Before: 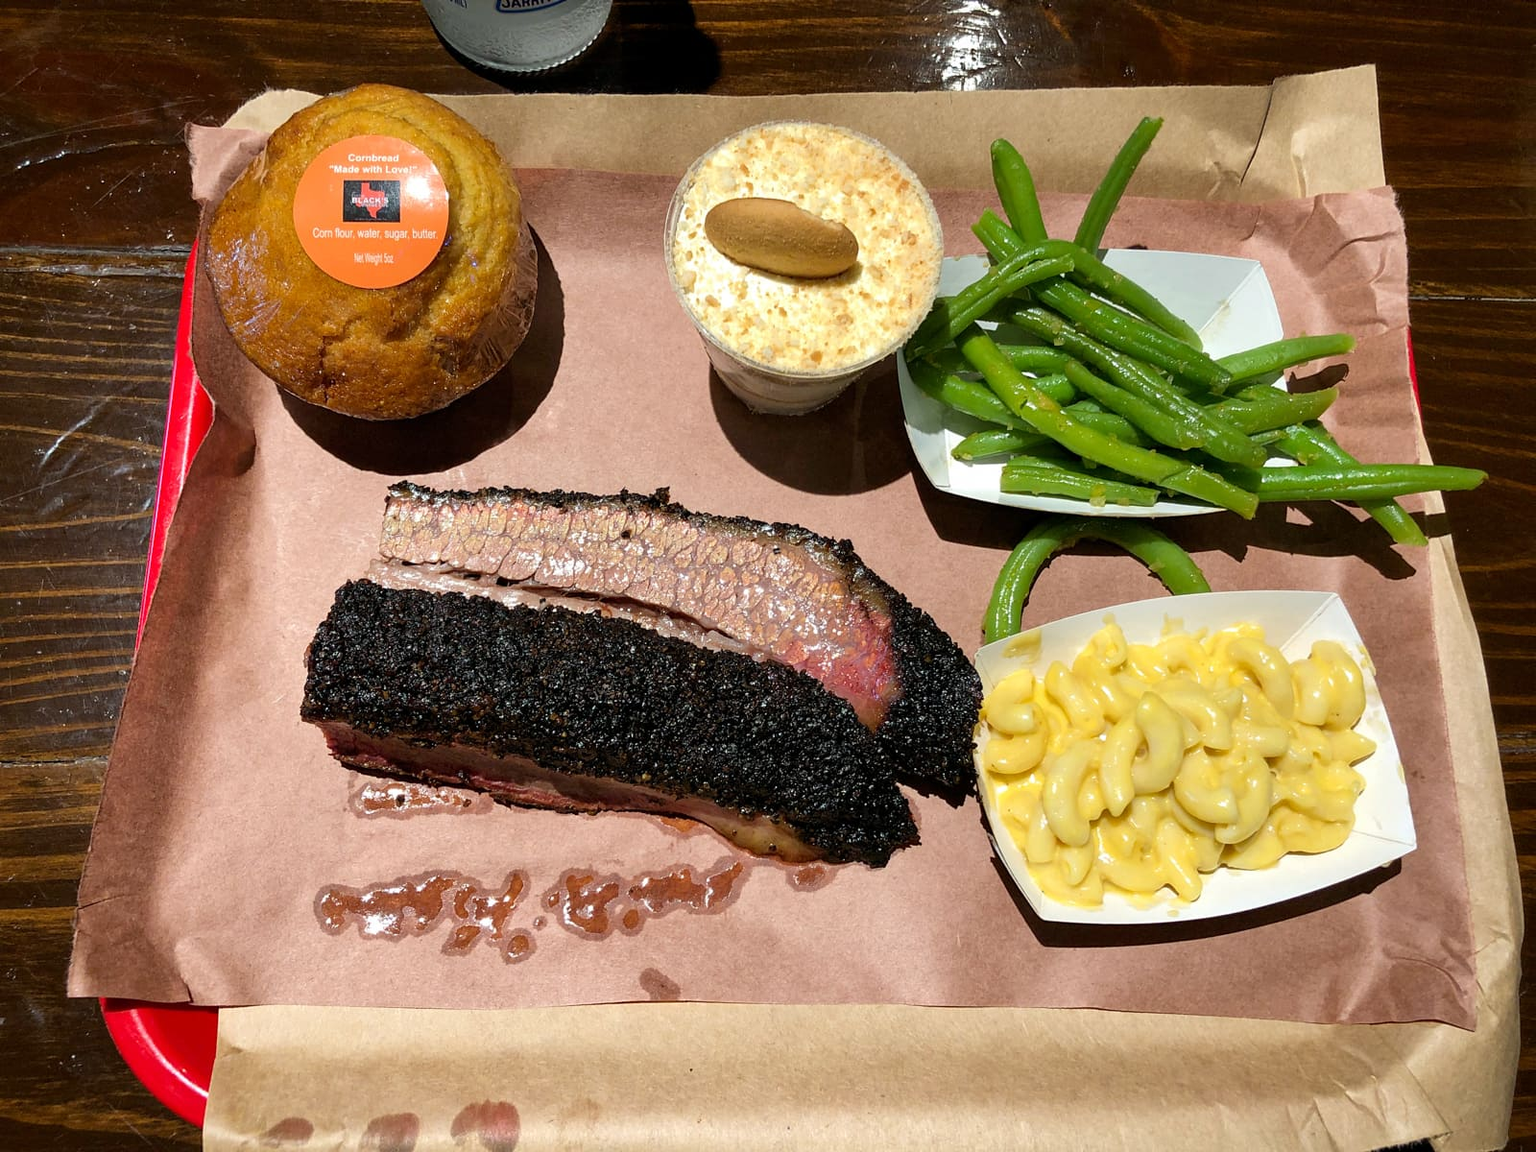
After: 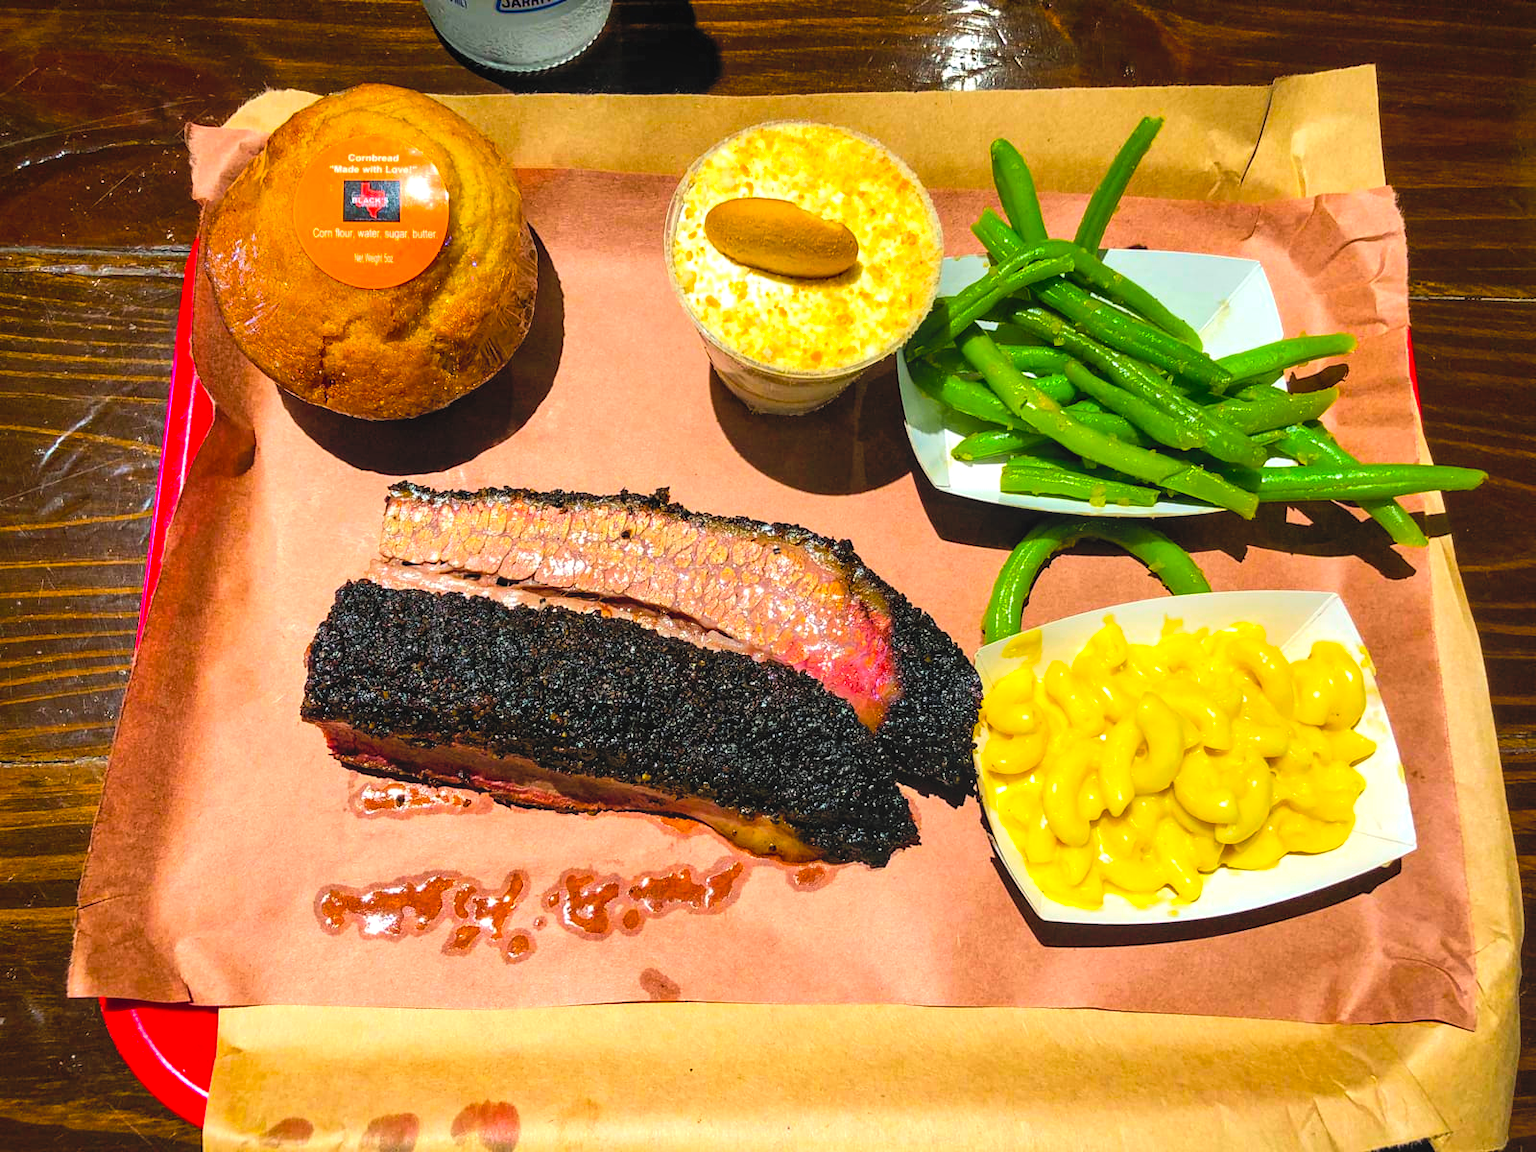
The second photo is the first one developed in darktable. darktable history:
color balance rgb: shadows lift › chroma 1.008%, shadows lift › hue 241.7°, perceptual saturation grading › global saturation 4.304%, global vibrance 59.169%
tone equalizer: -8 EV -0.406 EV, -7 EV -0.38 EV, -6 EV -0.322 EV, -5 EV -0.193 EV, -3 EV 0.216 EV, -2 EV 0.314 EV, -1 EV 0.398 EV, +0 EV 0.427 EV, edges refinement/feathering 500, mask exposure compensation -1.57 EV, preserve details no
contrast brightness saturation: contrast 0.07, brightness 0.176, saturation 0.404
local contrast: detail 109%
